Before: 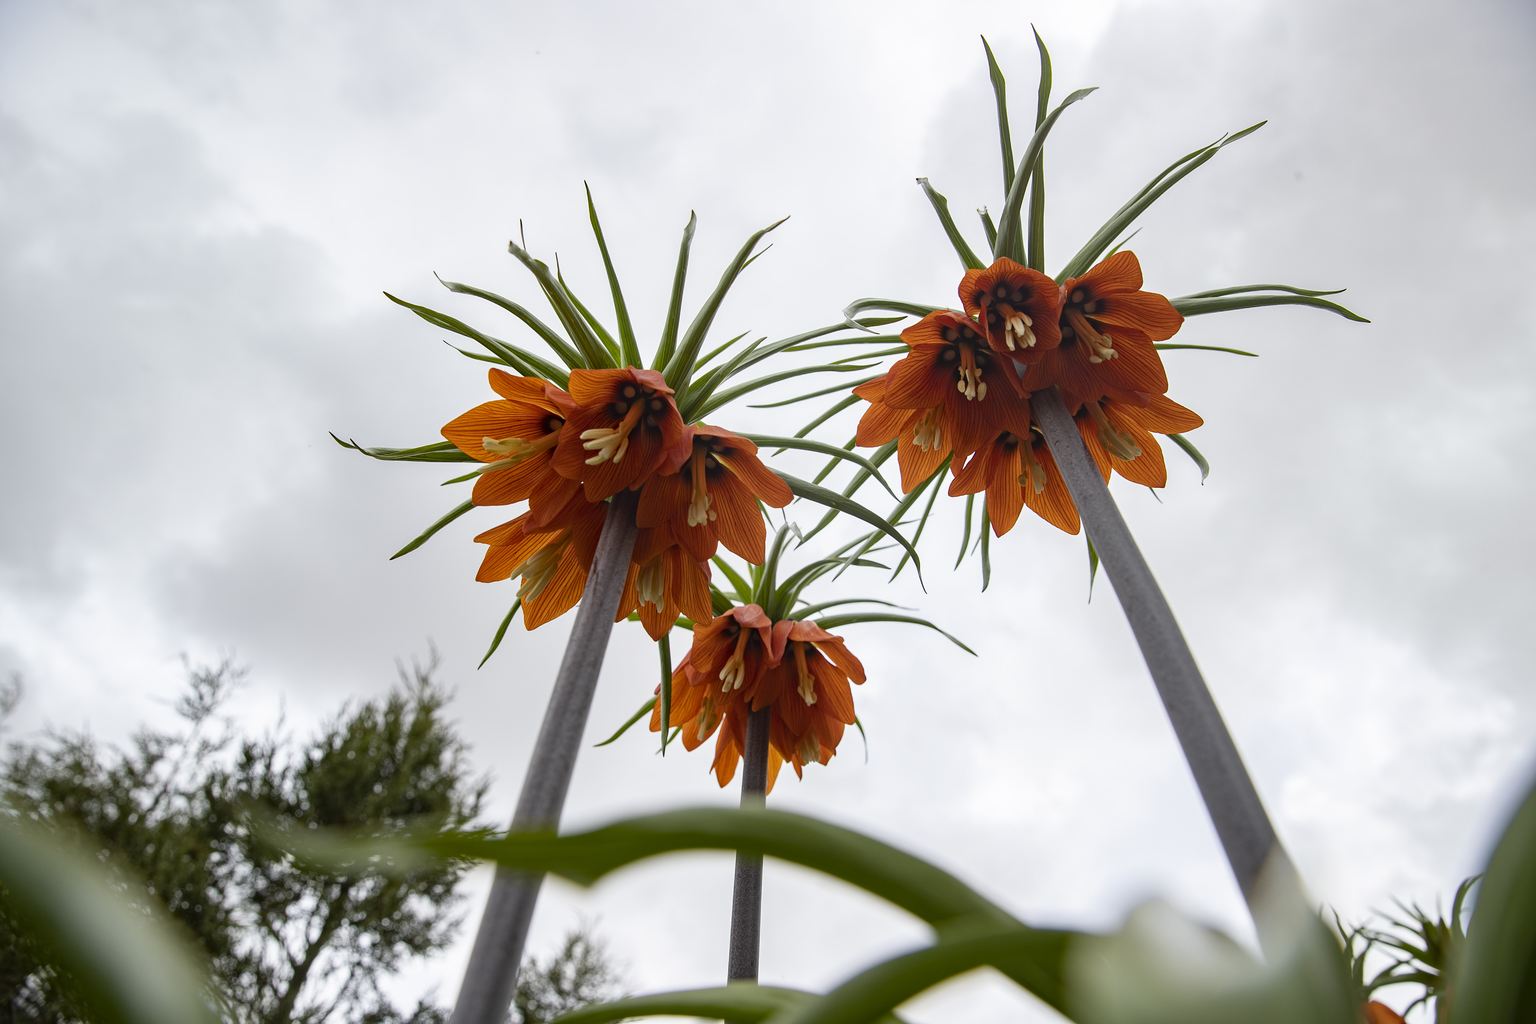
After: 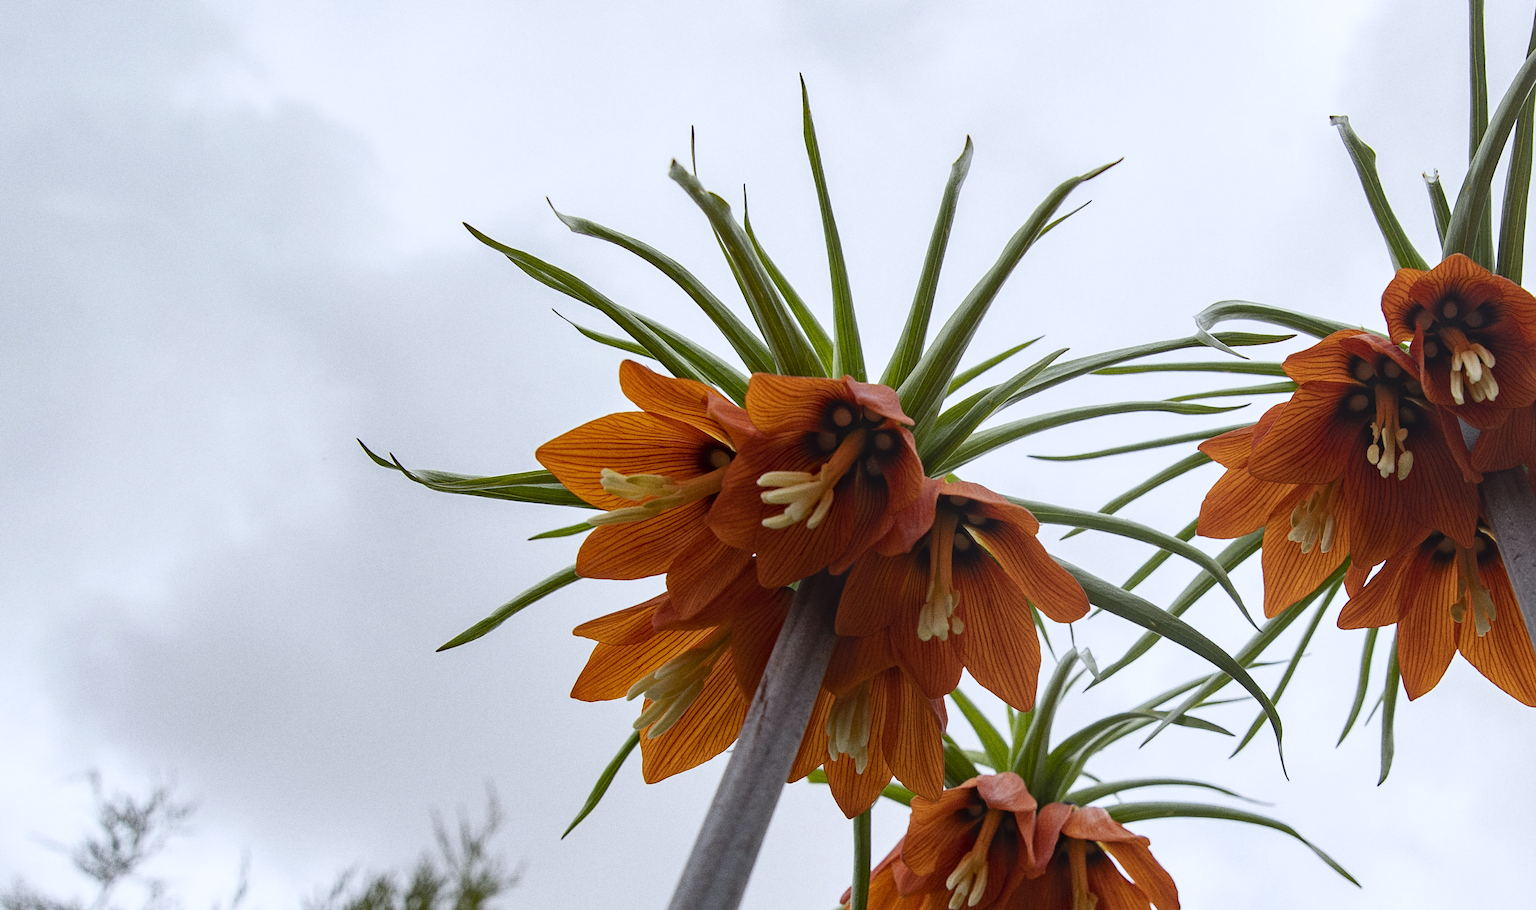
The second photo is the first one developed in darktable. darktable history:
crop and rotate: angle -4.99°, left 2.122%, top 6.945%, right 27.566%, bottom 30.519%
grain: coarseness 0.09 ISO, strength 40%
white balance: red 0.974, blue 1.044
